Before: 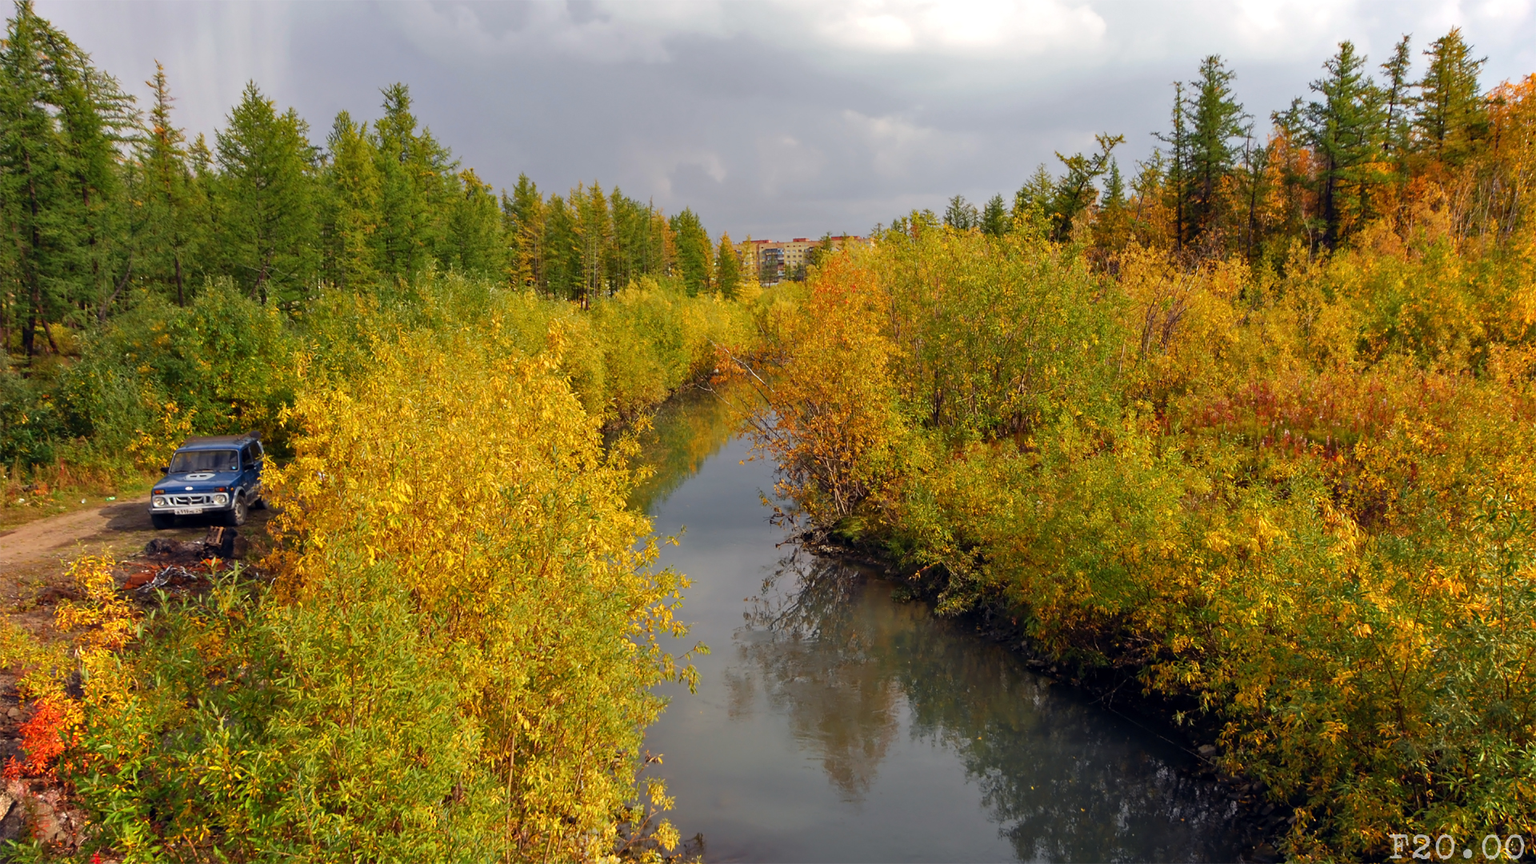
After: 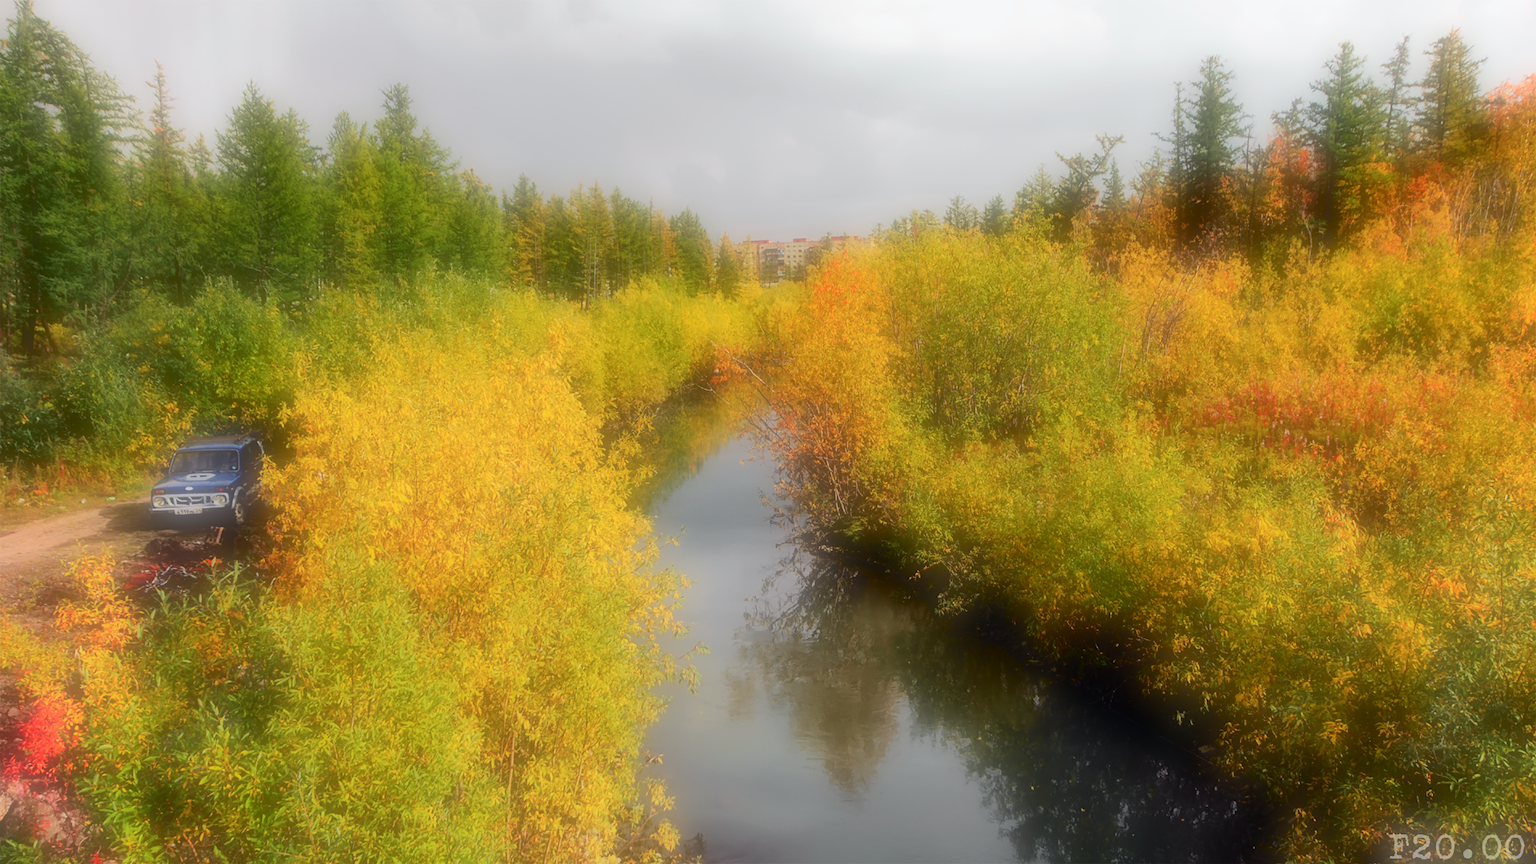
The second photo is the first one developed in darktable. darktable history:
soften: on, module defaults
white balance: red 0.983, blue 1.036
tone curve: curves: ch0 [(0, 0.006) (0.184, 0.117) (0.405, 0.46) (0.456, 0.528) (0.634, 0.728) (0.877, 0.89) (0.984, 0.935)]; ch1 [(0, 0) (0.443, 0.43) (0.492, 0.489) (0.566, 0.579) (0.595, 0.625) (0.608, 0.667) (0.65, 0.729) (1, 1)]; ch2 [(0, 0) (0.33, 0.301) (0.421, 0.443) (0.447, 0.489) (0.492, 0.498) (0.537, 0.583) (0.586, 0.591) (0.663, 0.686) (1, 1)], color space Lab, independent channels, preserve colors none
